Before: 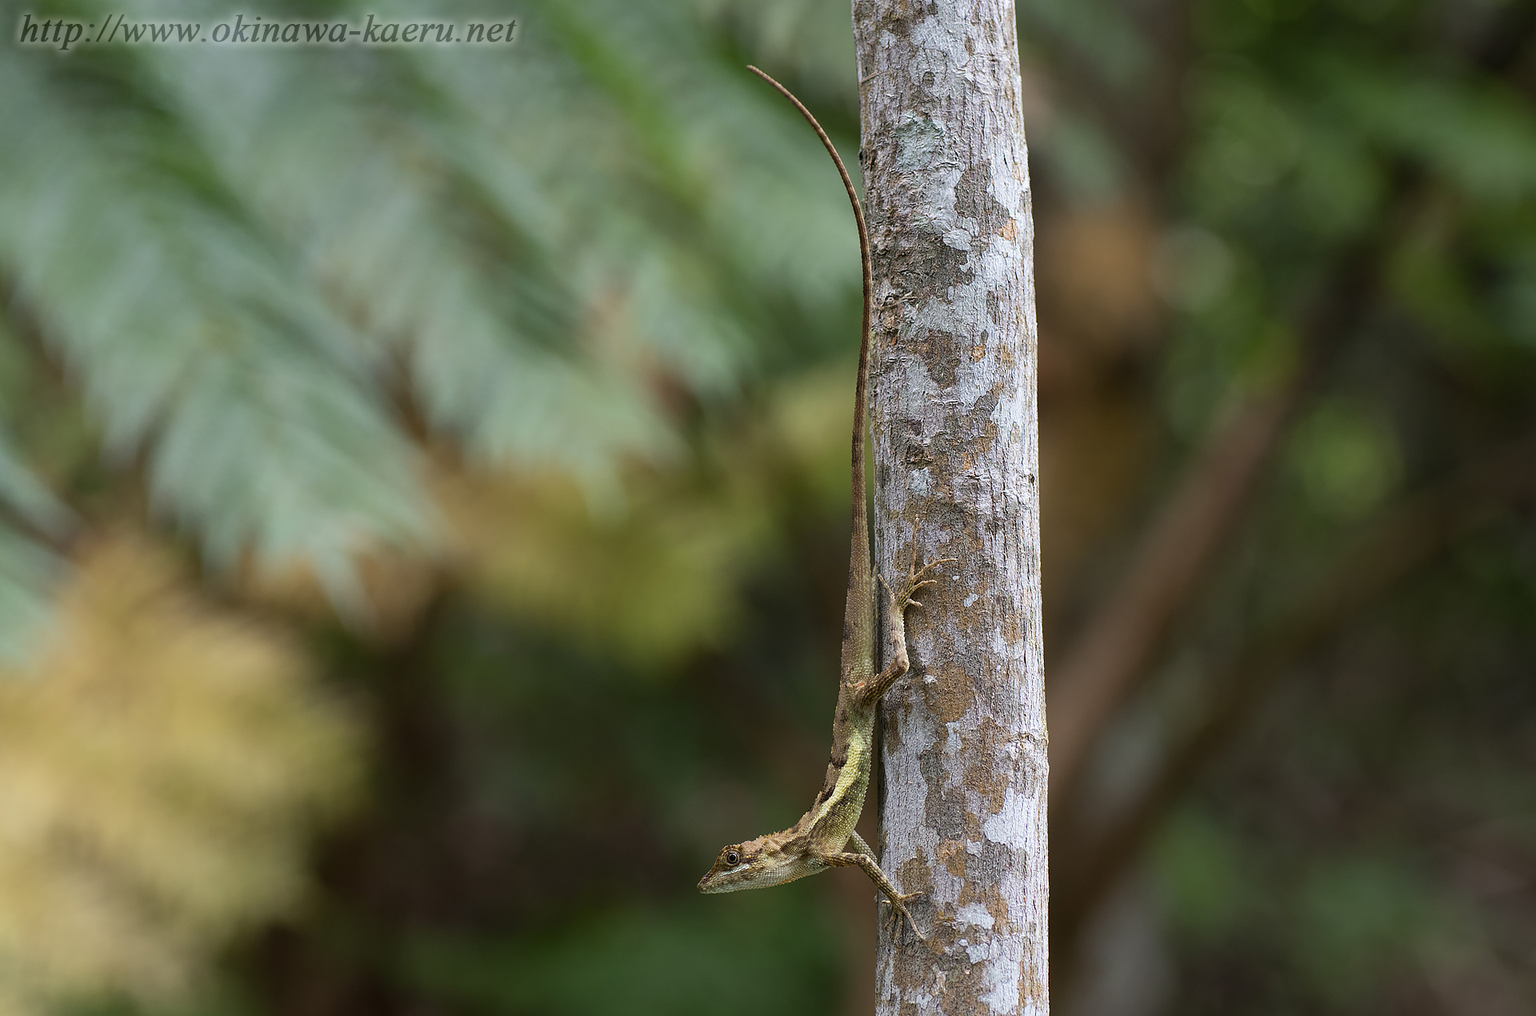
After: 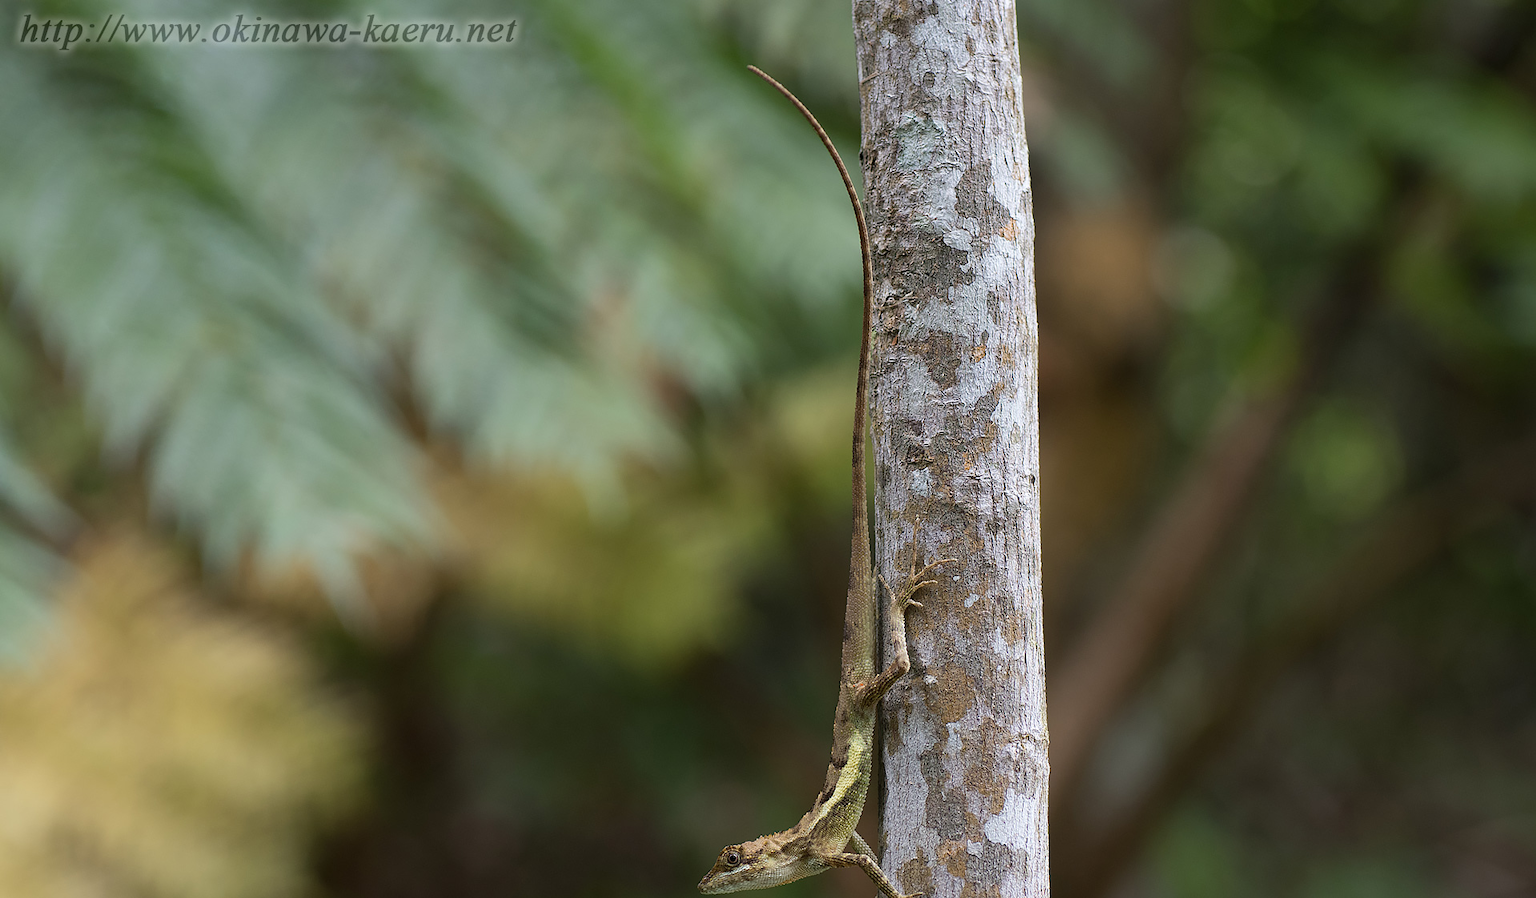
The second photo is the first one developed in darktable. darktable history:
crop and rotate: top 0%, bottom 11.533%
